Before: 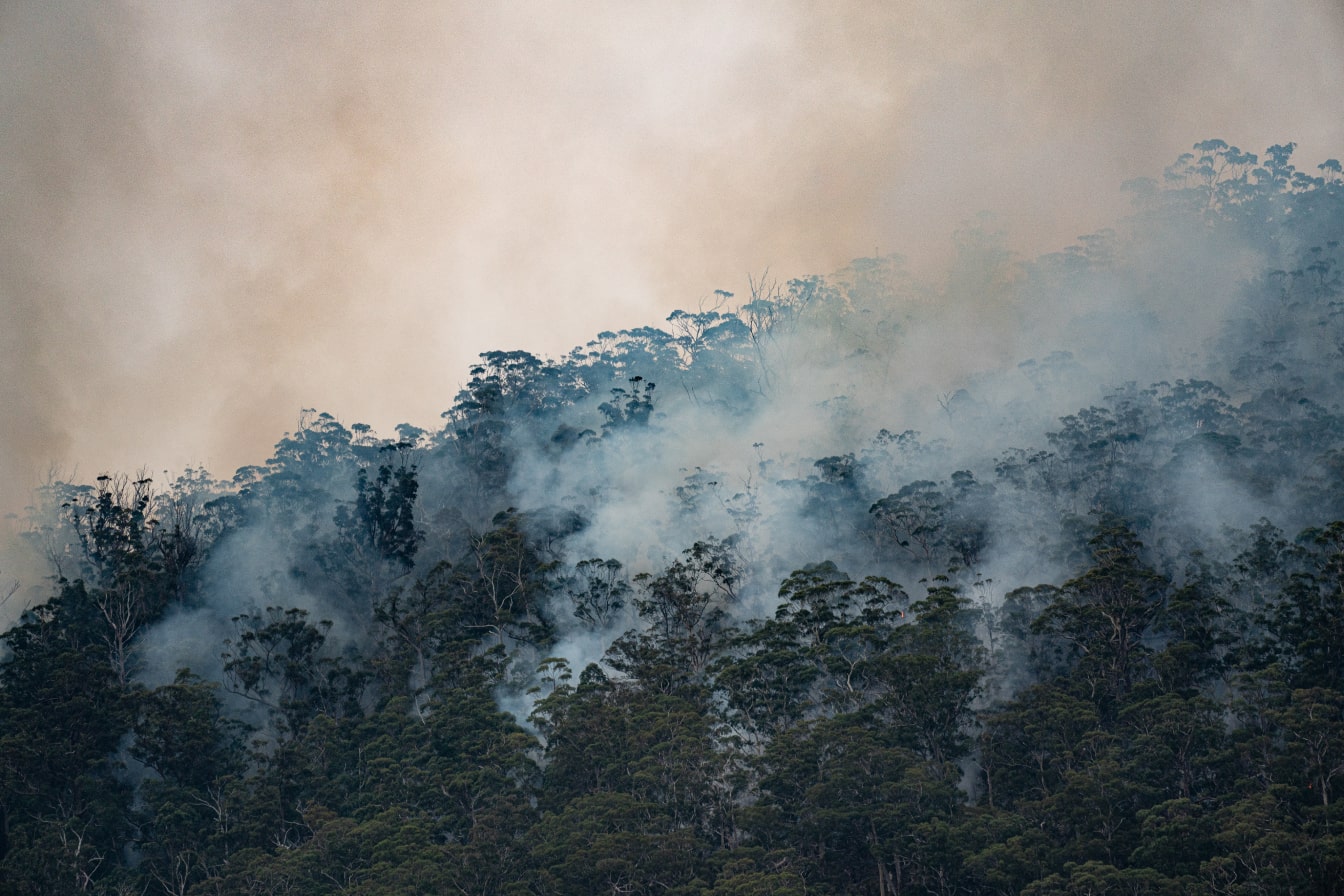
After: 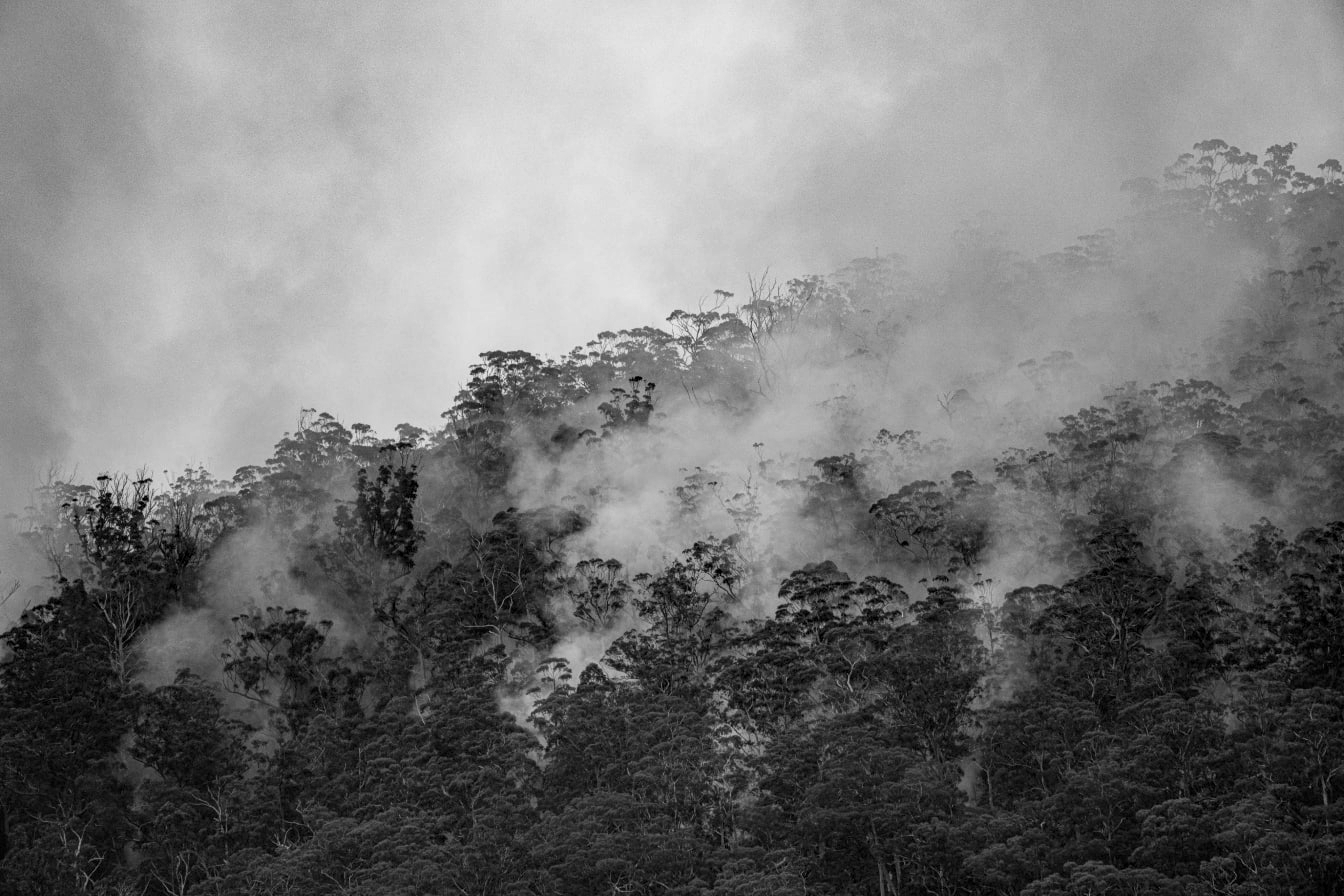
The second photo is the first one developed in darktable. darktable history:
monochrome: on, module defaults
local contrast: detail 130%
